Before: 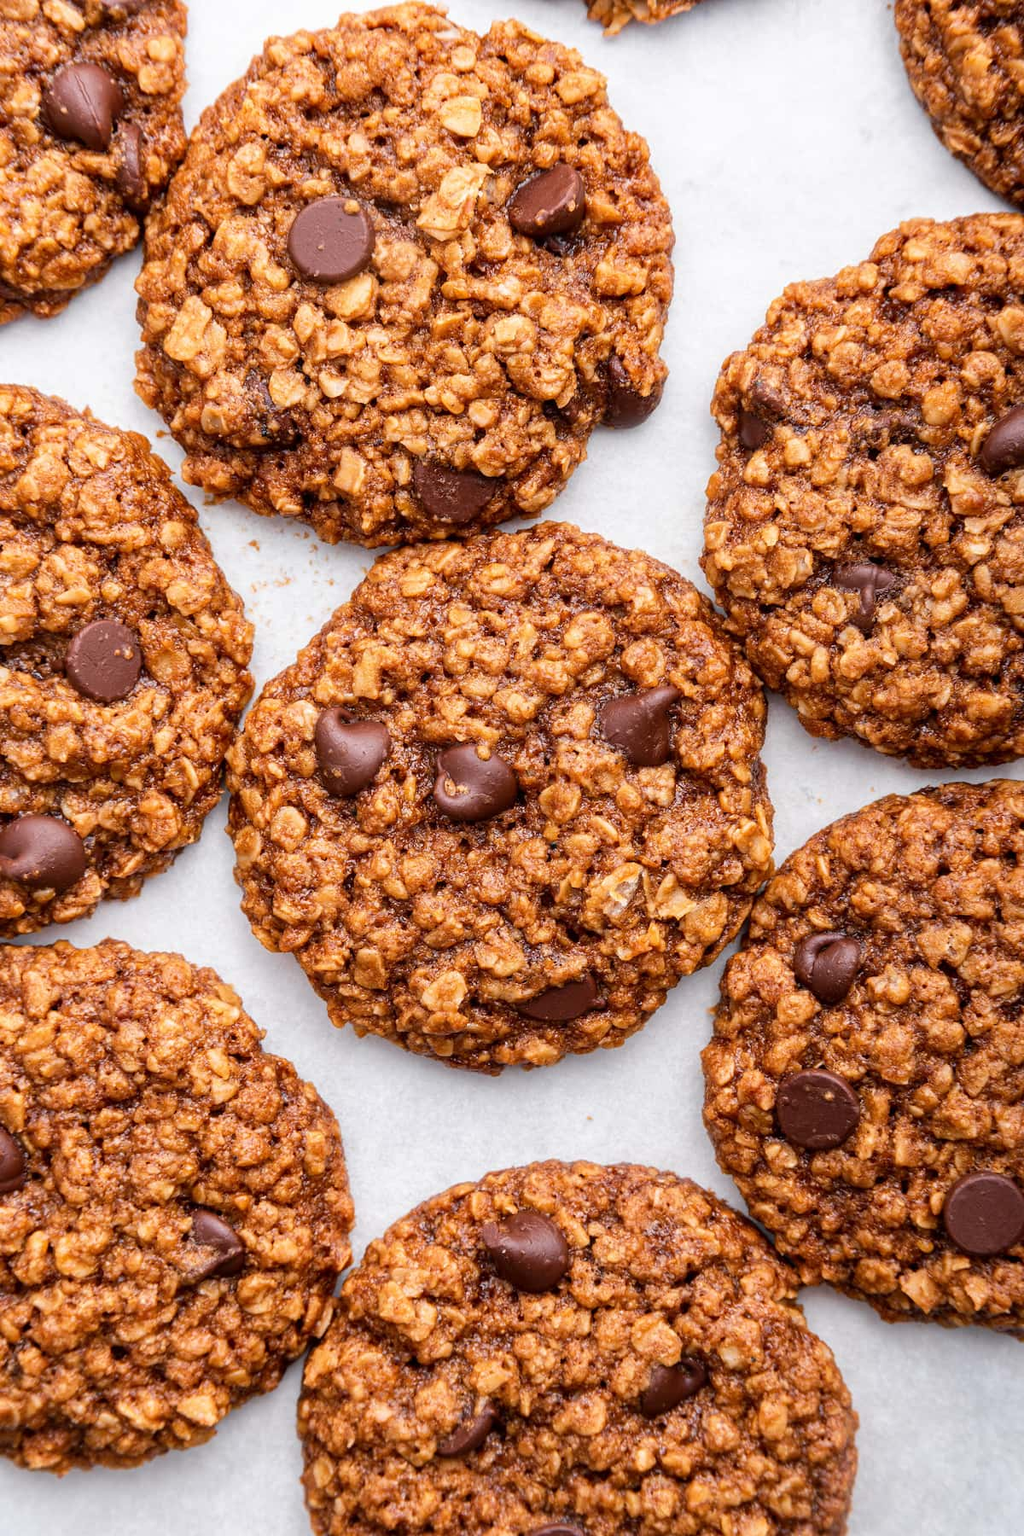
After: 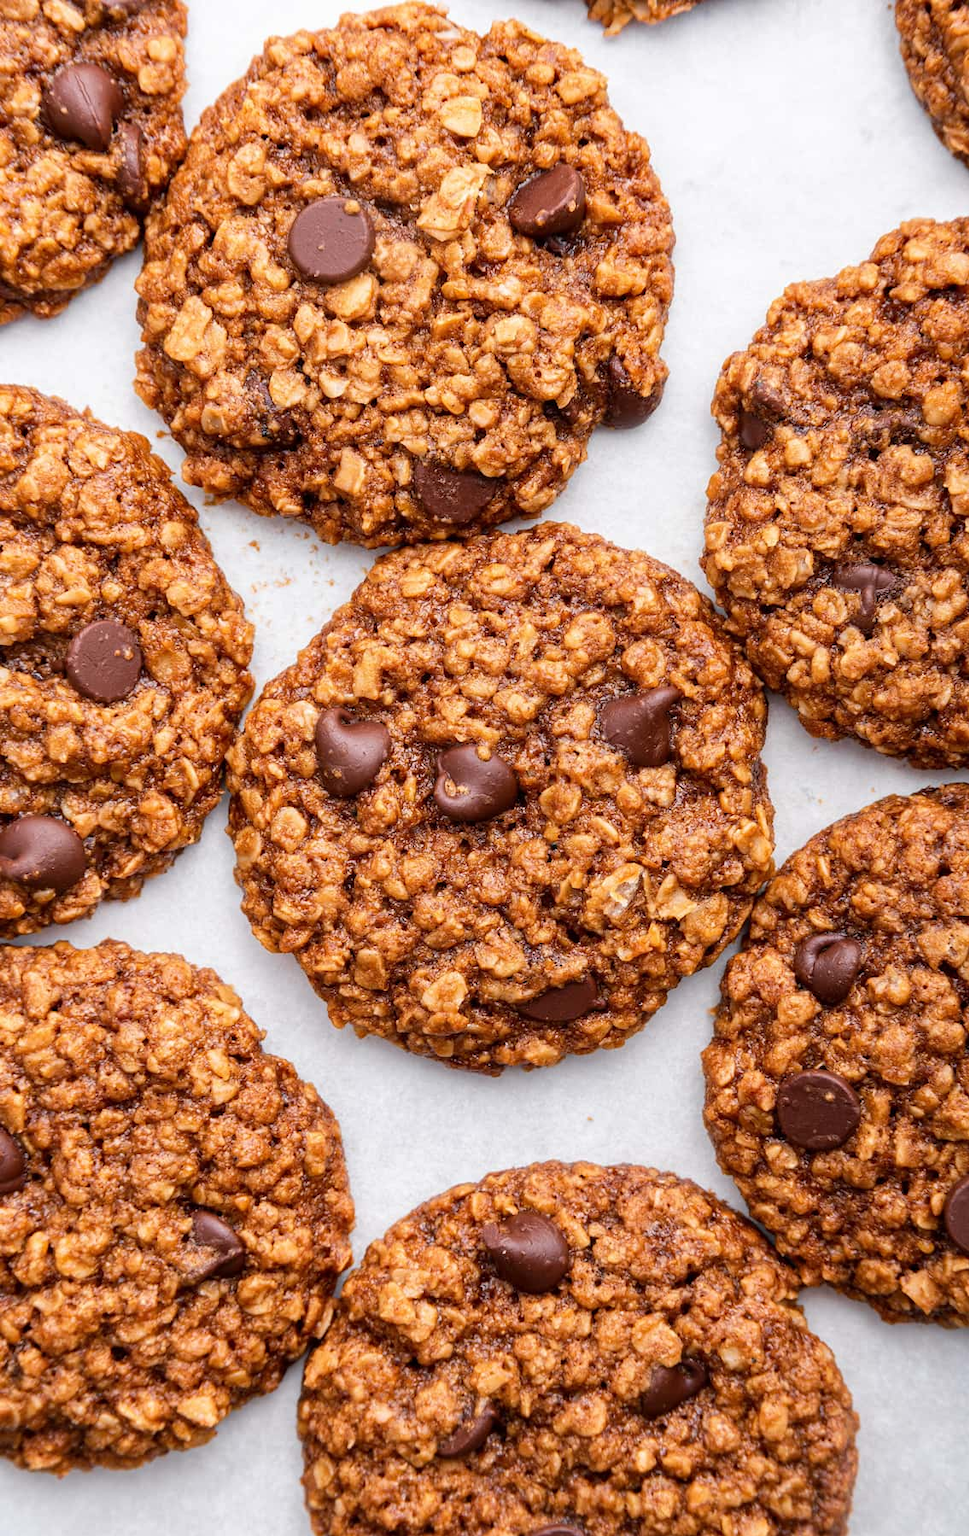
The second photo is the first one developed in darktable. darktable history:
crop and rotate: right 5.388%
